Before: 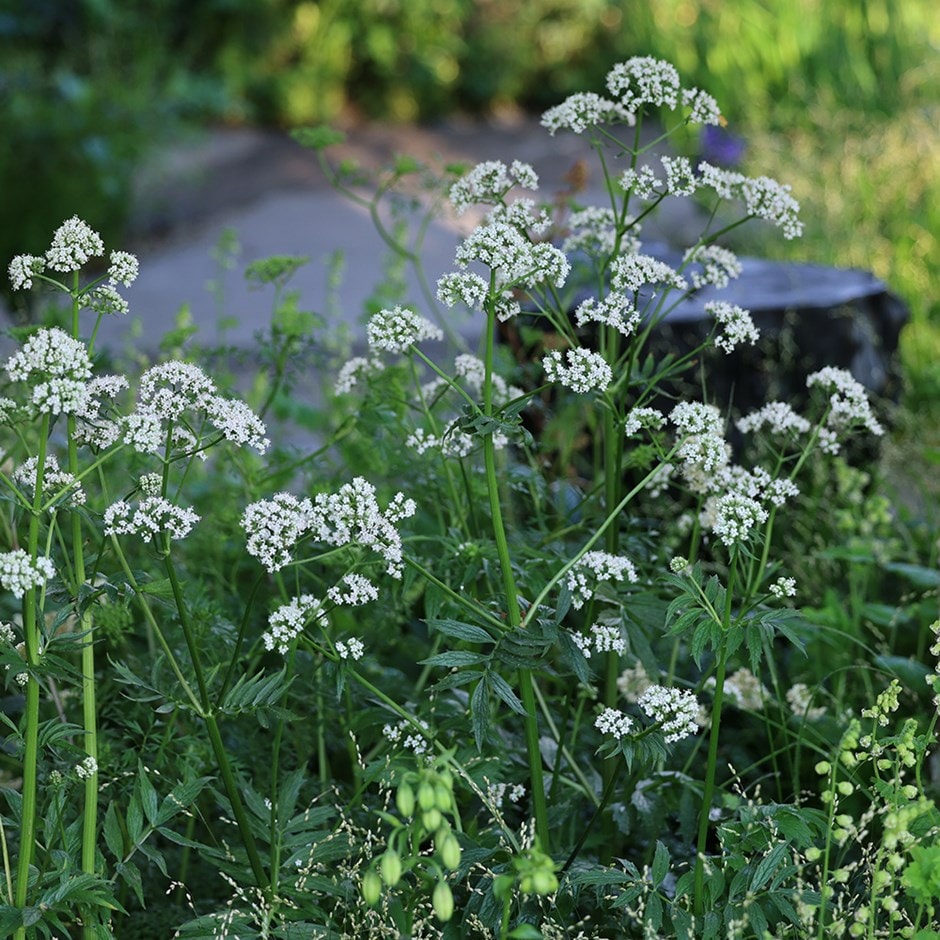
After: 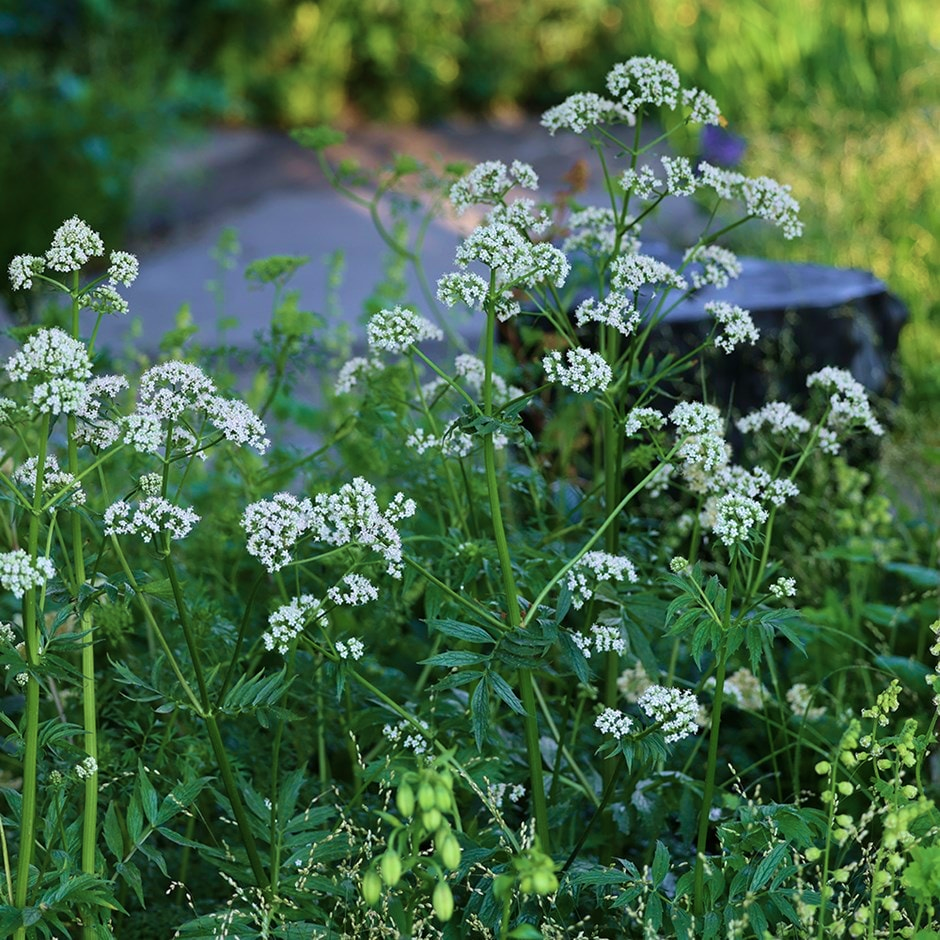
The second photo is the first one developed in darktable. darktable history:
velvia: strength 44.83%
